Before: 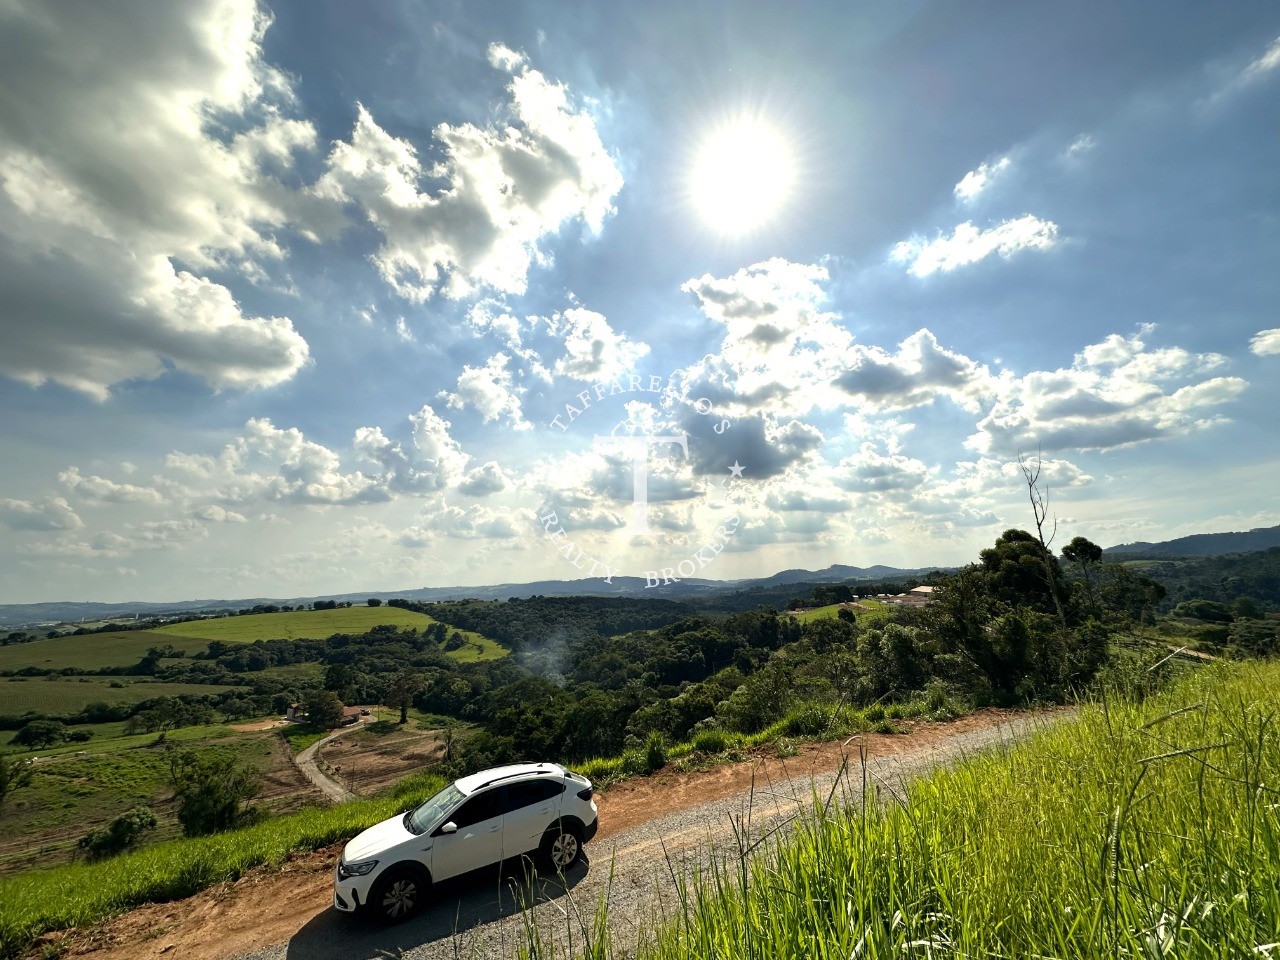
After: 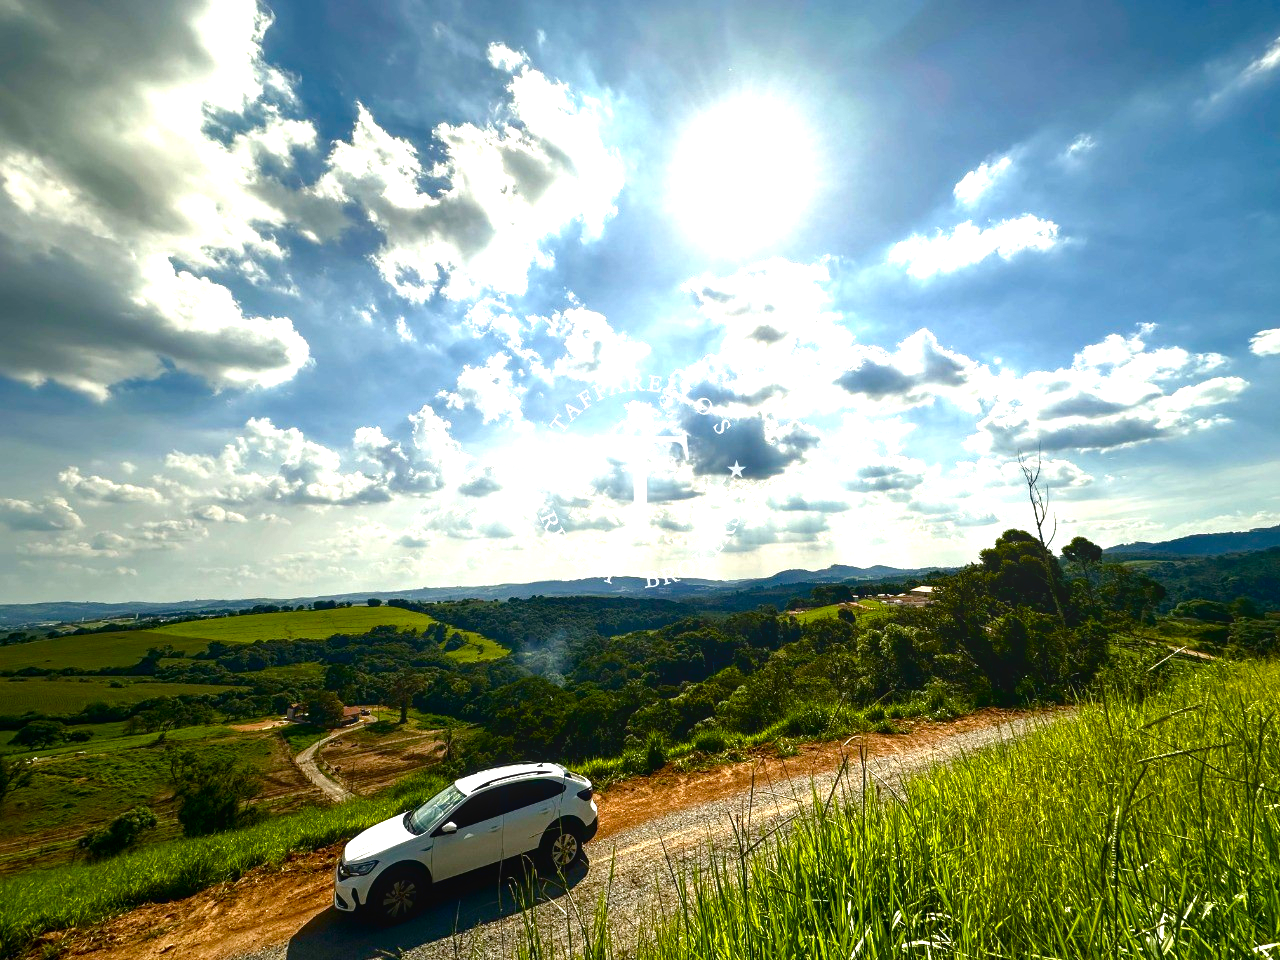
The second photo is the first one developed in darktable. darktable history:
contrast brightness saturation: brightness -0.2, saturation 0.08
color balance rgb: linear chroma grading › shadows -2.2%, linear chroma grading › highlights -15%, linear chroma grading › global chroma -10%, linear chroma grading › mid-tones -10%, perceptual saturation grading › global saturation 45%, perceptual saturation grading › highlights -50%, perceptual saturation grading › shadows 30%, perceptual brilliance grading › global brilliance 18%, global vibrance 45%
local contrast: detail 110%
